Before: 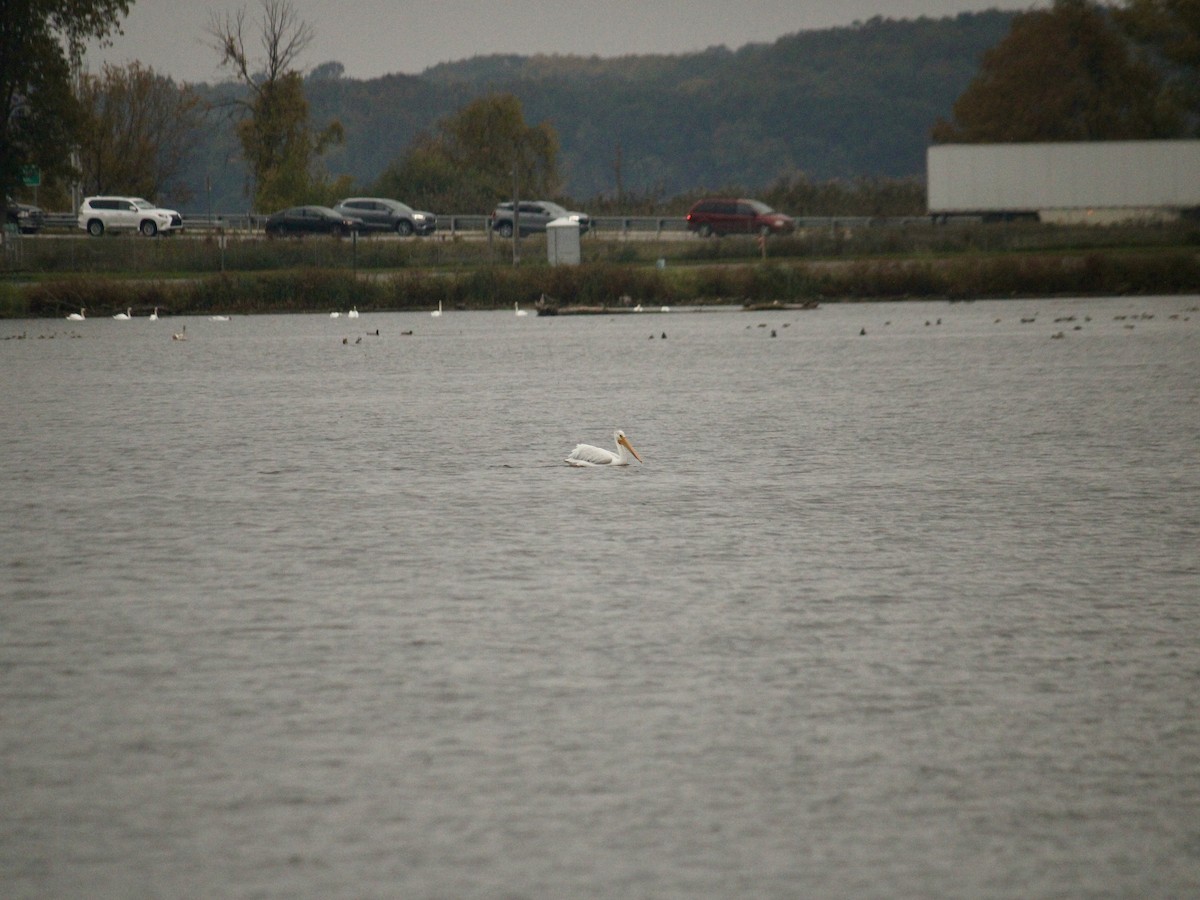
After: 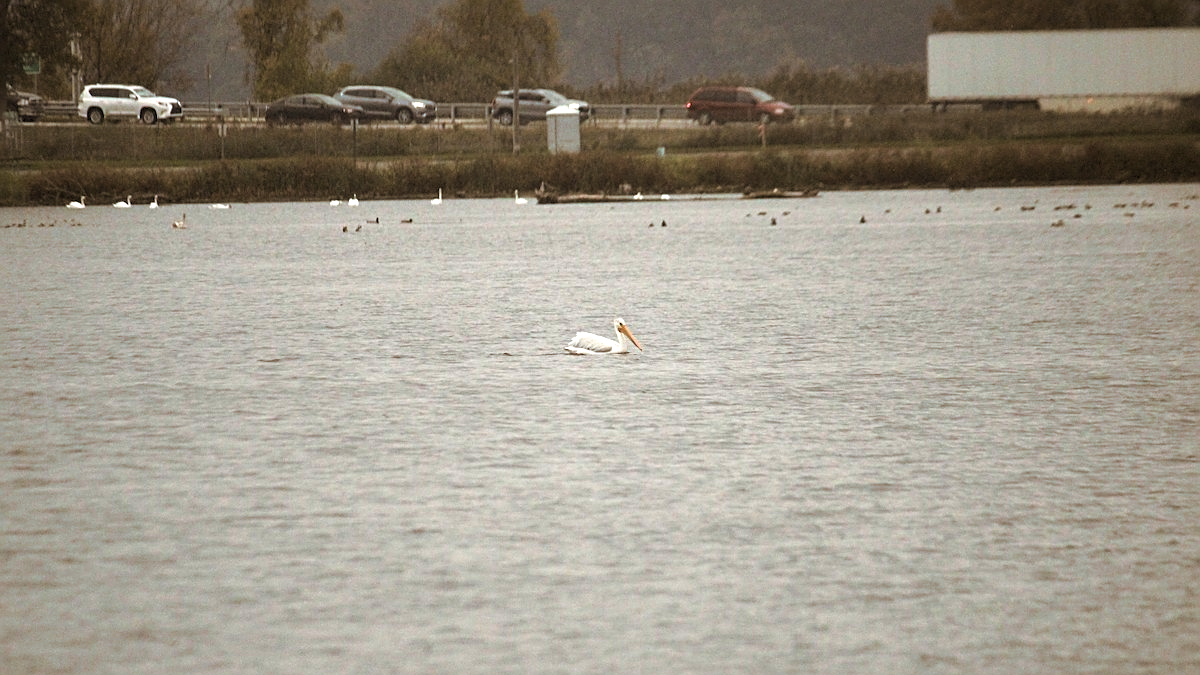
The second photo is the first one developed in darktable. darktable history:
exposure: black level correction 0, exposure 0.877 EV, compensate exposure bias true, compensate highlight preservation false
split-toning: shadows › hue 32.4°, shadows › saturation 0.51, highlights › hue 180°, highlights › saturation 0, balance -60.17, compress 55.19%
sharpen: on, module defaults
crop and rotate: top 12.5%, bottom 12.5%
